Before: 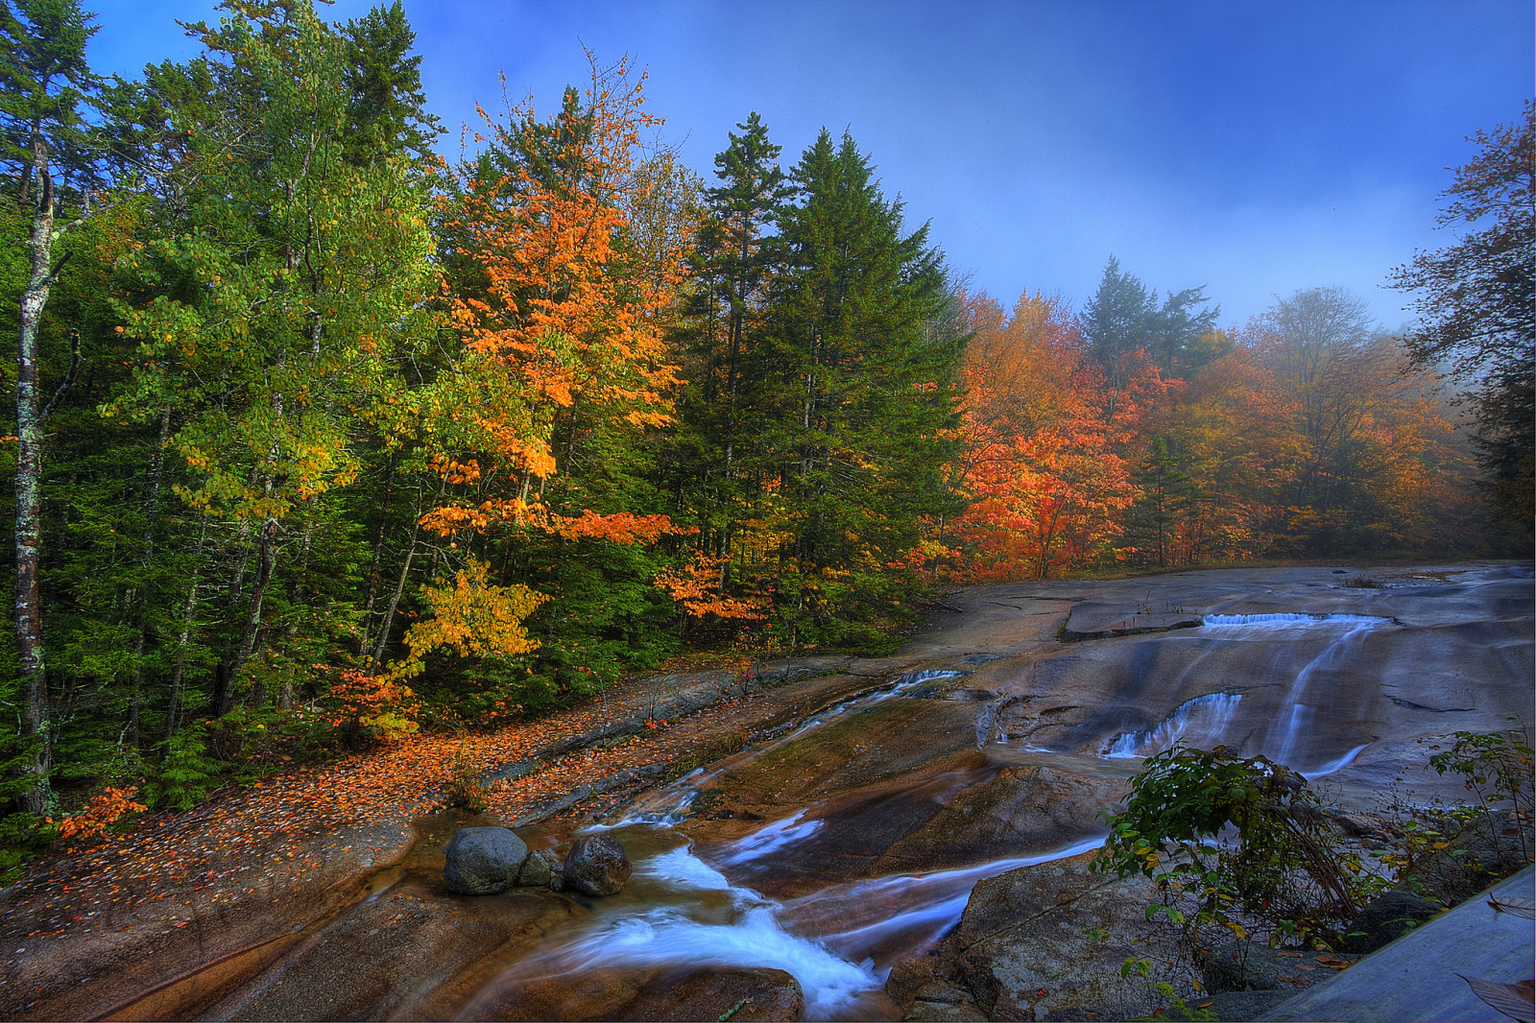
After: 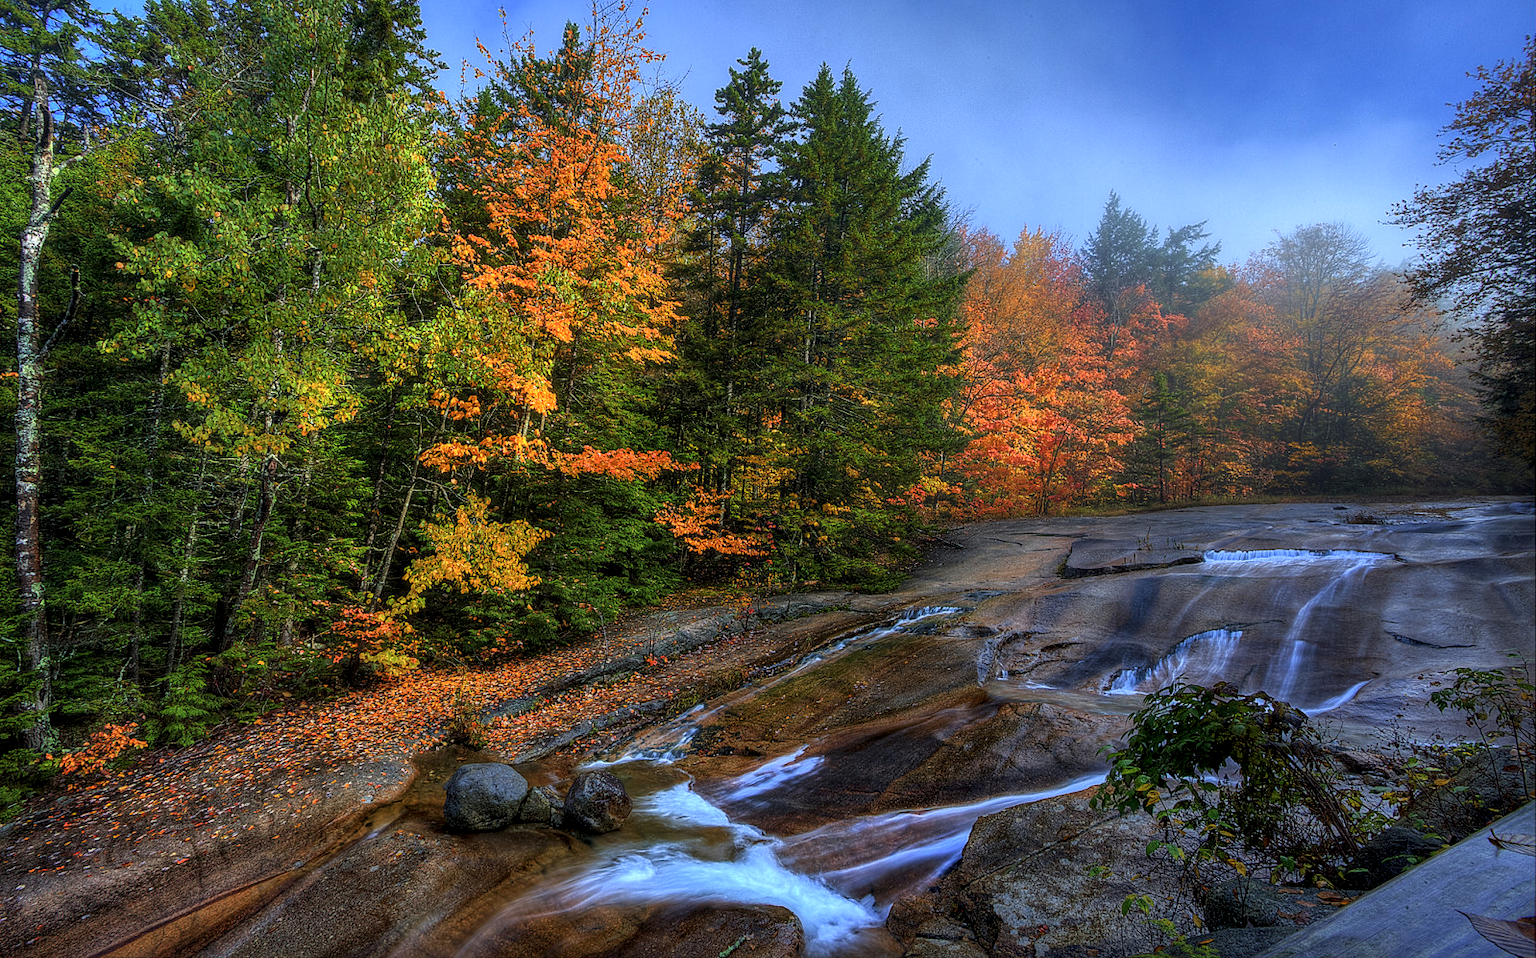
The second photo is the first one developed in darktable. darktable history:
crop and rotate: top 6.289%
local contrast: detail 144%
